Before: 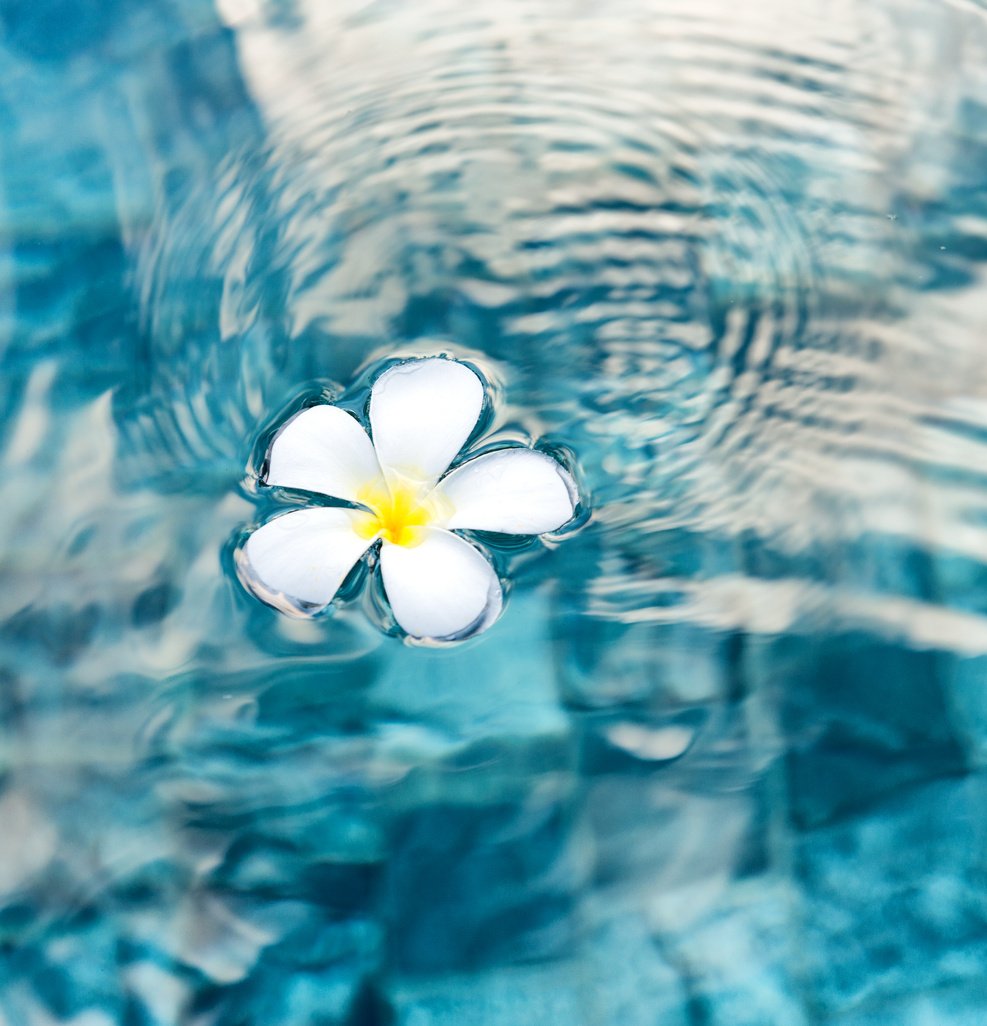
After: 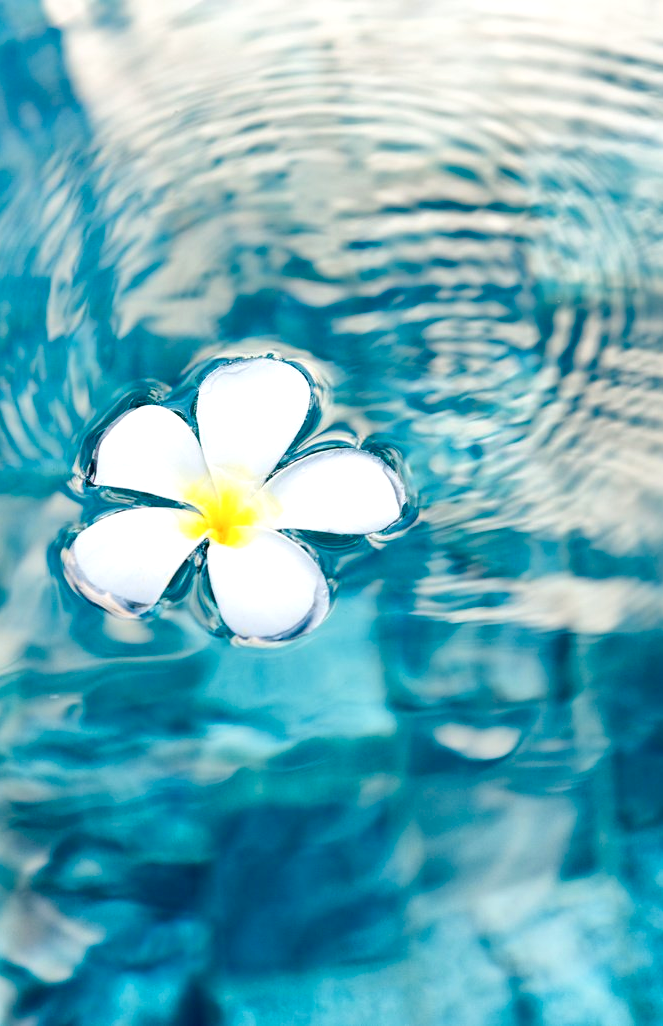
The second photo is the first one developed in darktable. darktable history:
exposure: exposure 0.203 EV, compensate highlight preservation false
crop and rotate: left 17.584%, right 15.186%
color balance rgb: perceptual saturation grading › global saturation 46.13%, perceptual saturation grading › highlights -50.358%, perceptual saturation grading › shadows 30.196%, global vibrance 10.905%
